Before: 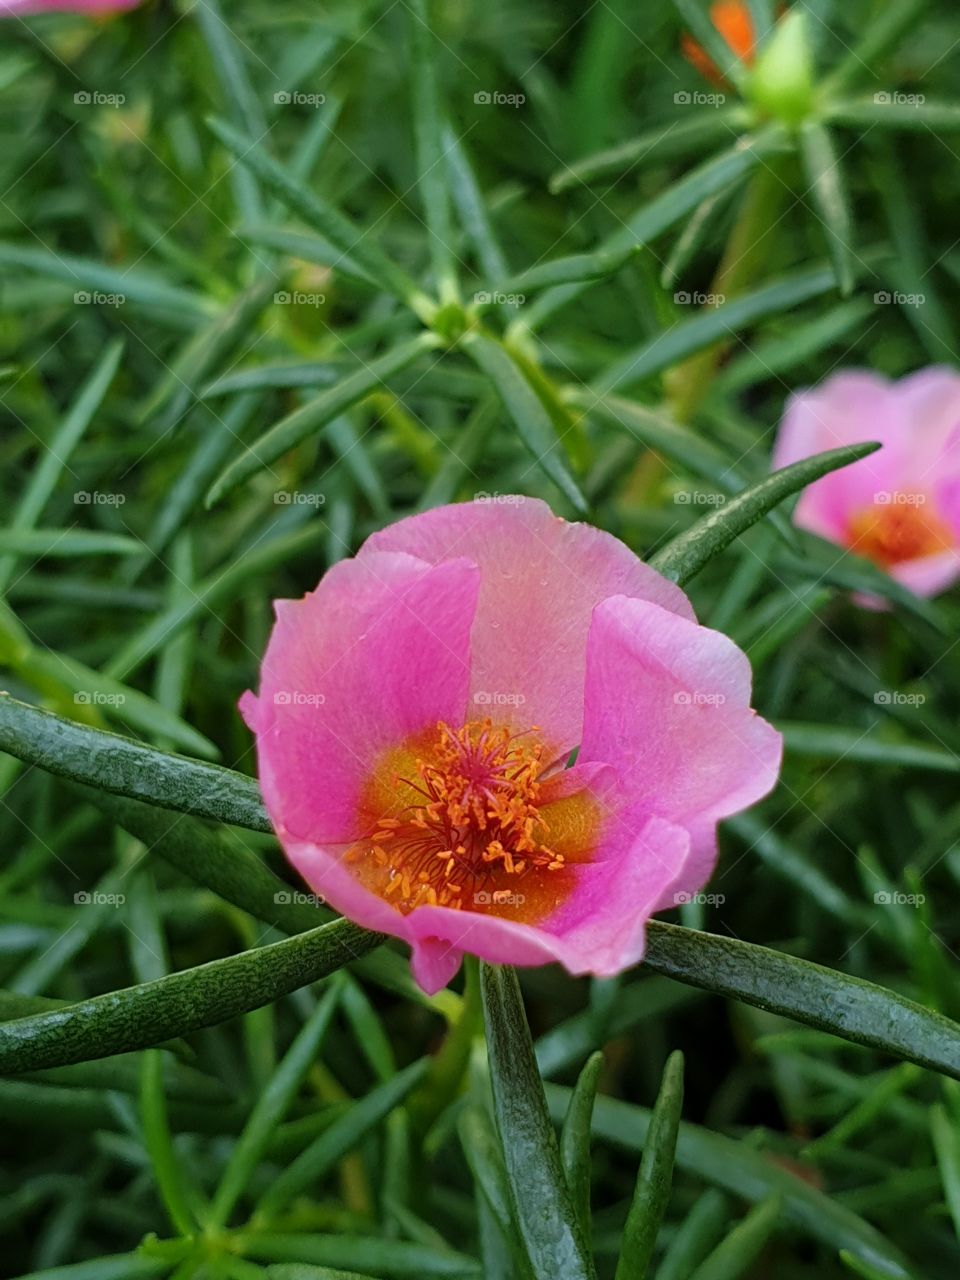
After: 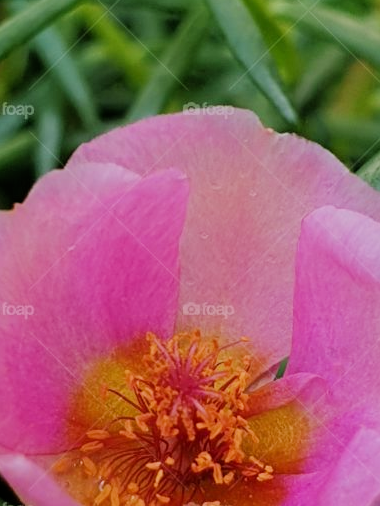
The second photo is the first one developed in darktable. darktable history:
filmic rgb: black relative exposure -7.65 EV, white relative exposure 4.56 EV, hardness 3.61, contrast 1.054, iterations of high-quality reconstruction 0
crop: left 30.394%, top 30.445%, right 29.983%, bottom 29.963%
